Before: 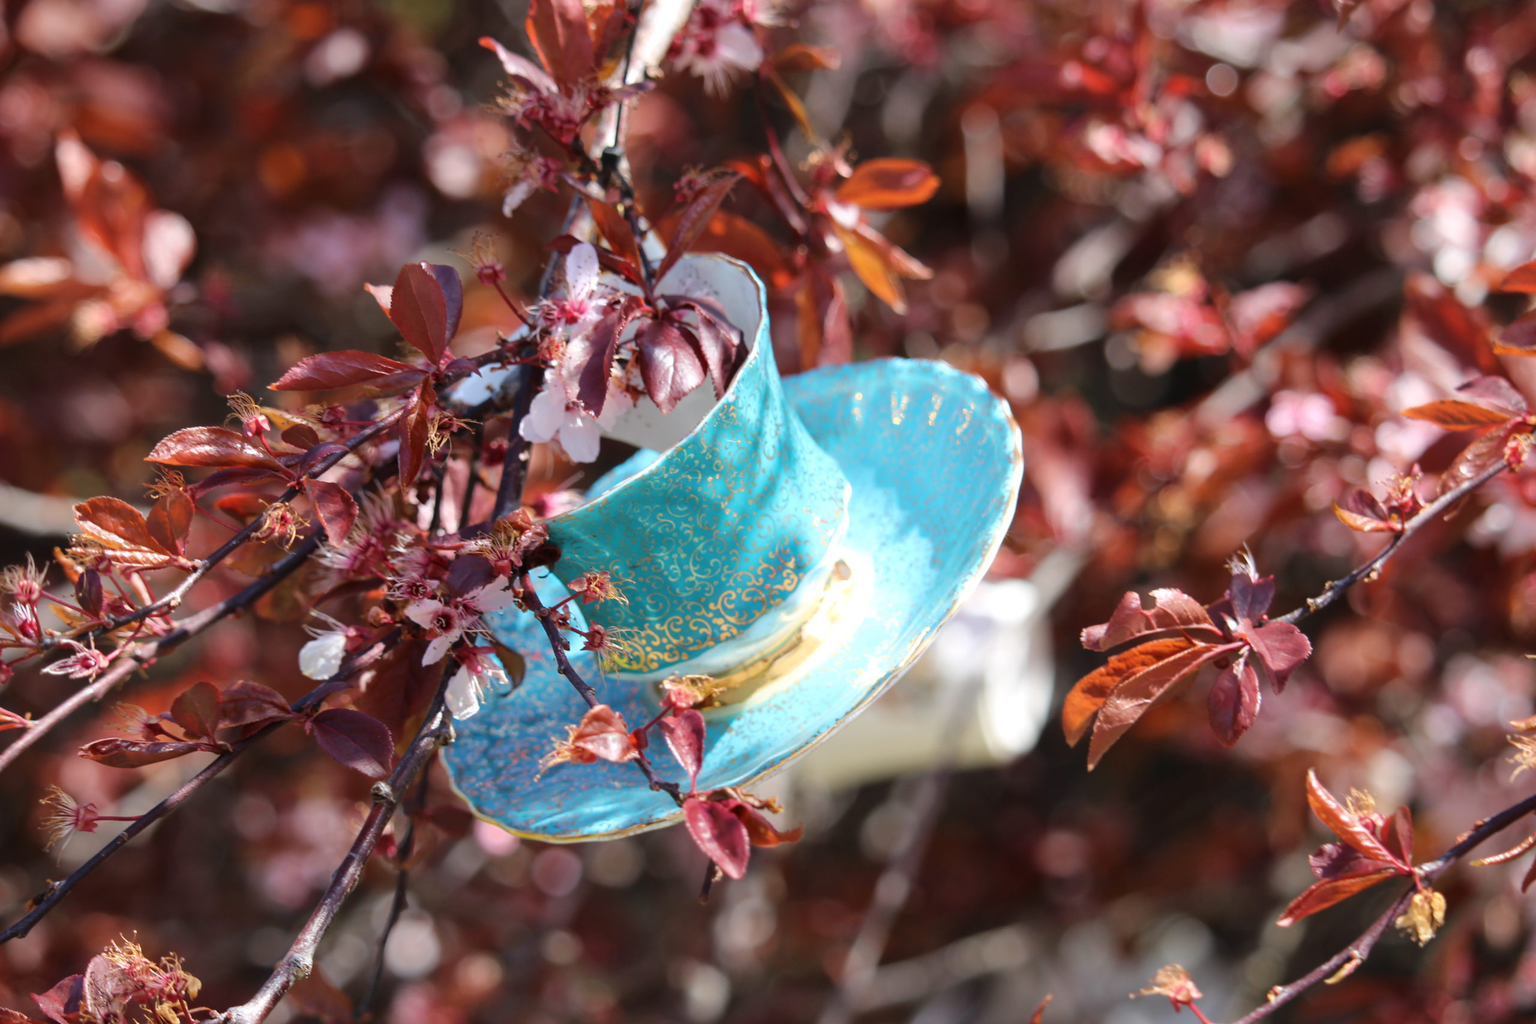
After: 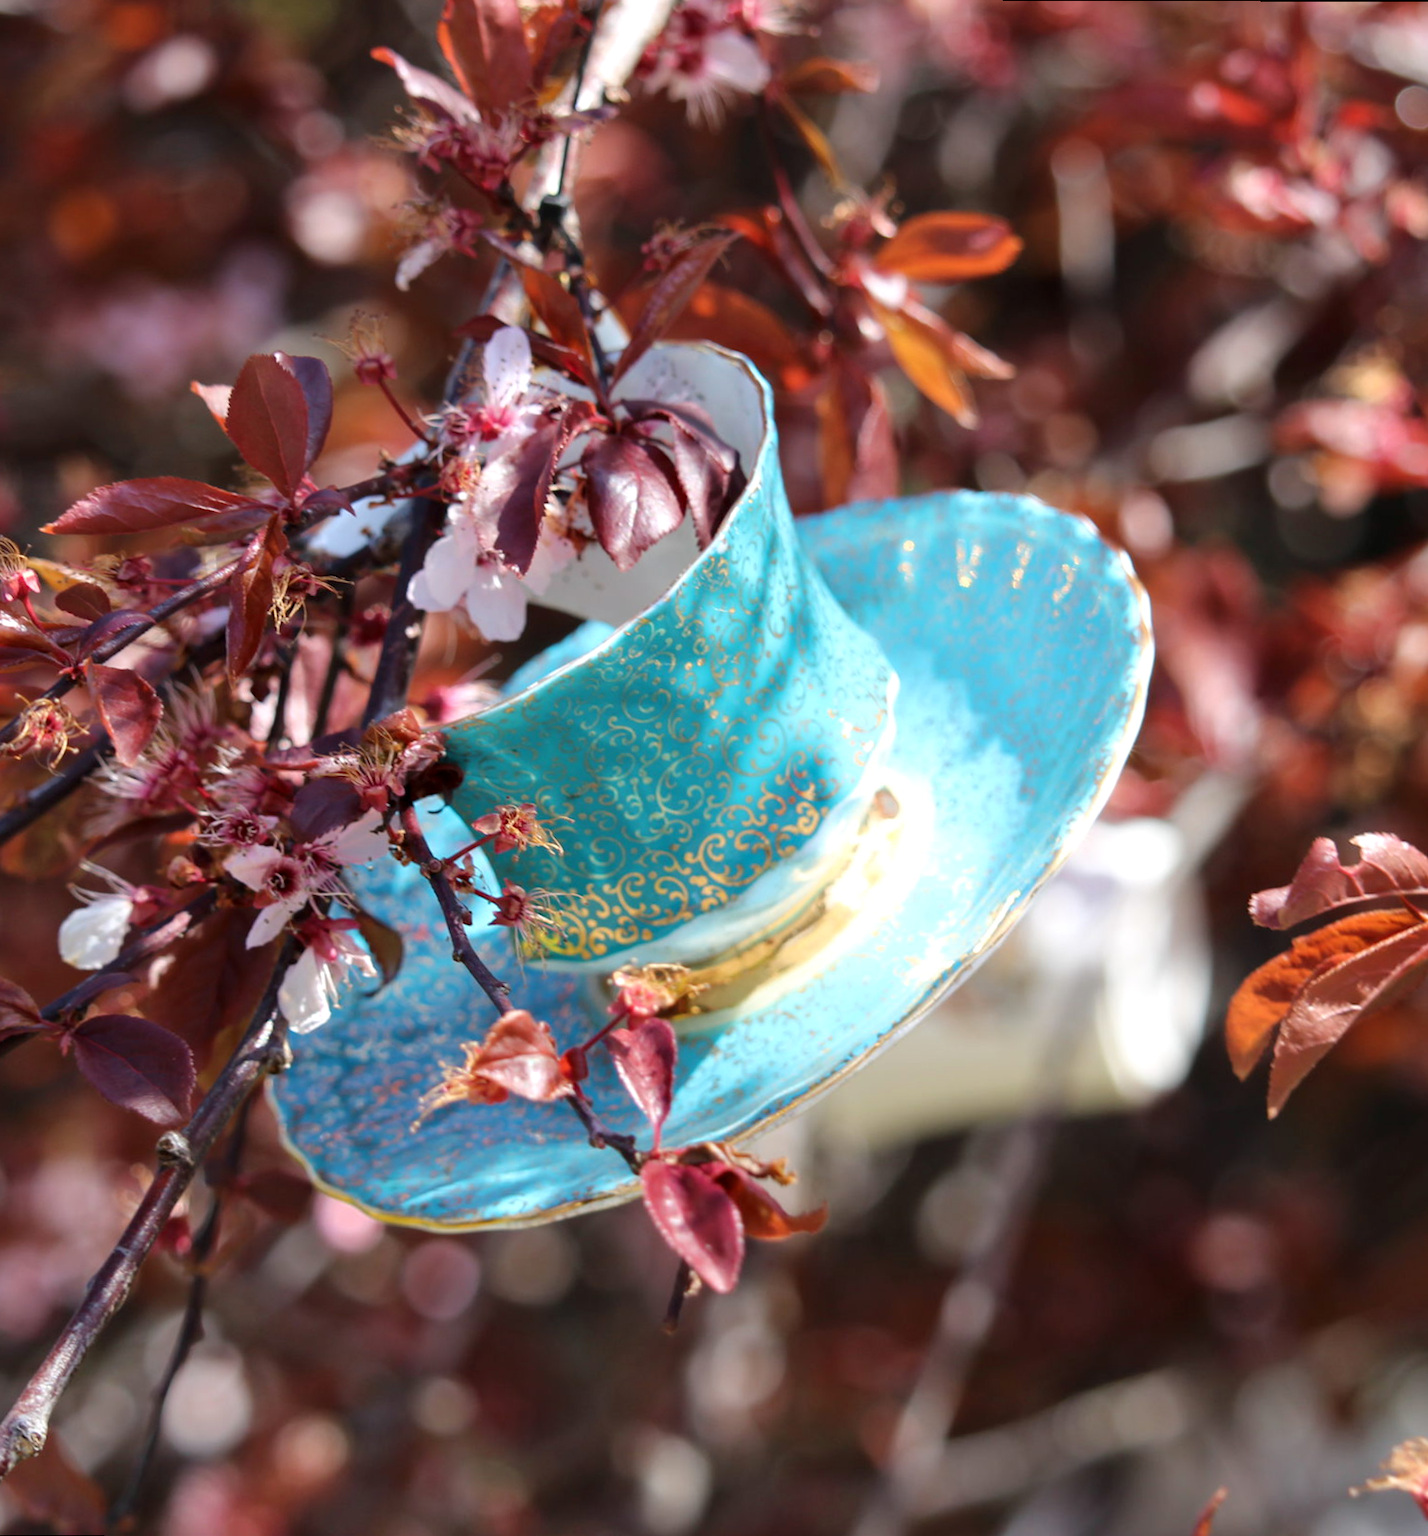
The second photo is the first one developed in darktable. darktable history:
crop and rotate: left 13.537%, right 19.796%
rotate and perspective: rotation 0.215°, lens shift (vertical) -0.139, crop left 0.069, crop right 0.939, crop top 0.002, crop bottom 0.996
contrast equalizer: octaves 7, y [[0.6 ×6], [0.55 ×6], [0 ×6], [0 ×6], [0 ×6]], mix 0.15
